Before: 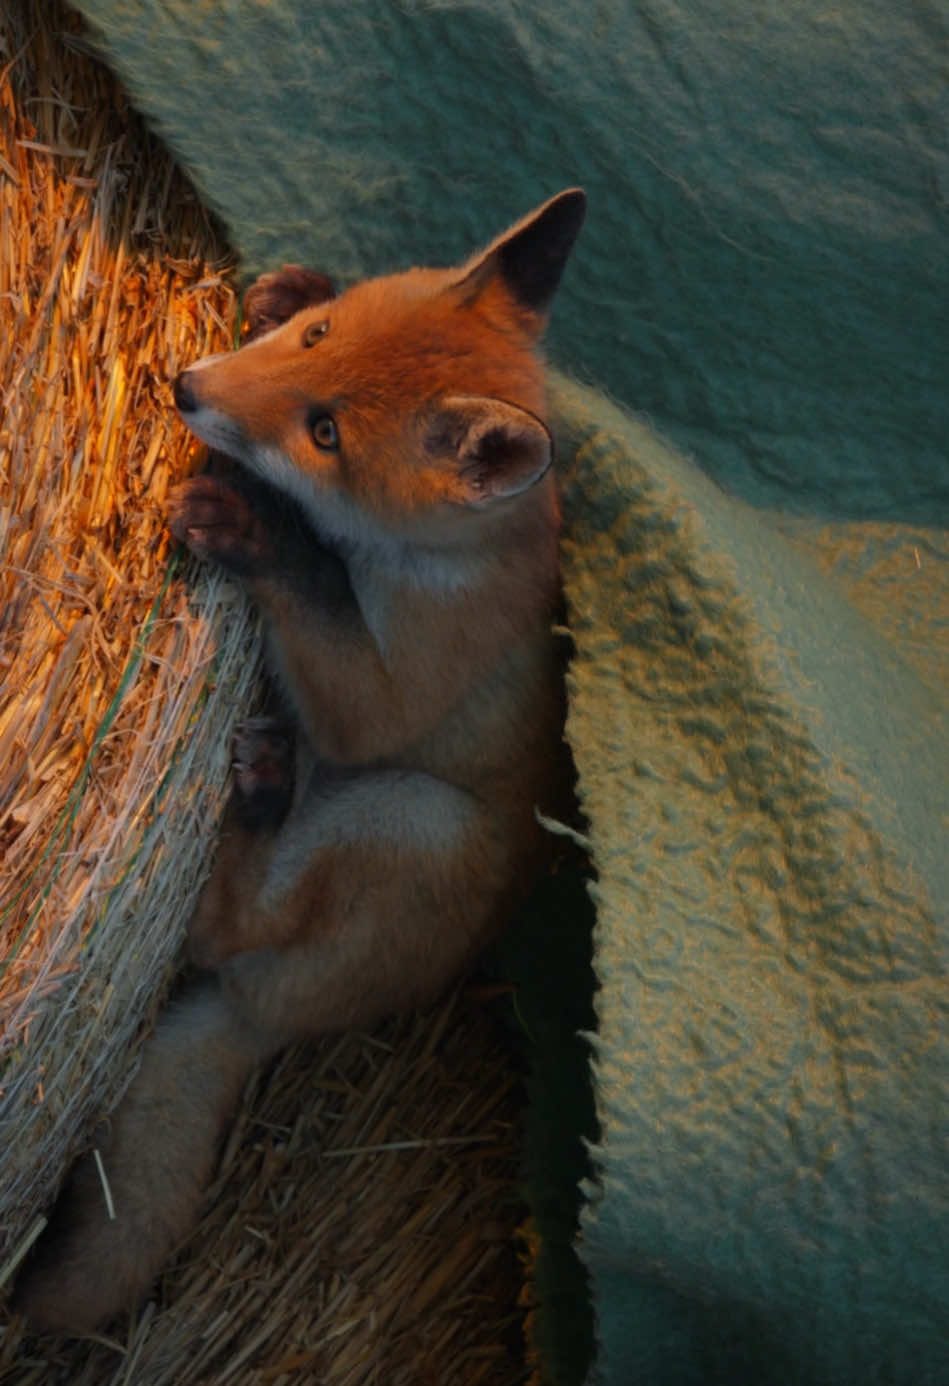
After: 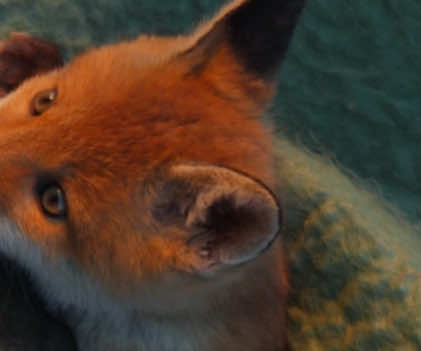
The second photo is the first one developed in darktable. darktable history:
crop: left 28.764%, top 16.808%, right 26.787%, bottom 57.845%
